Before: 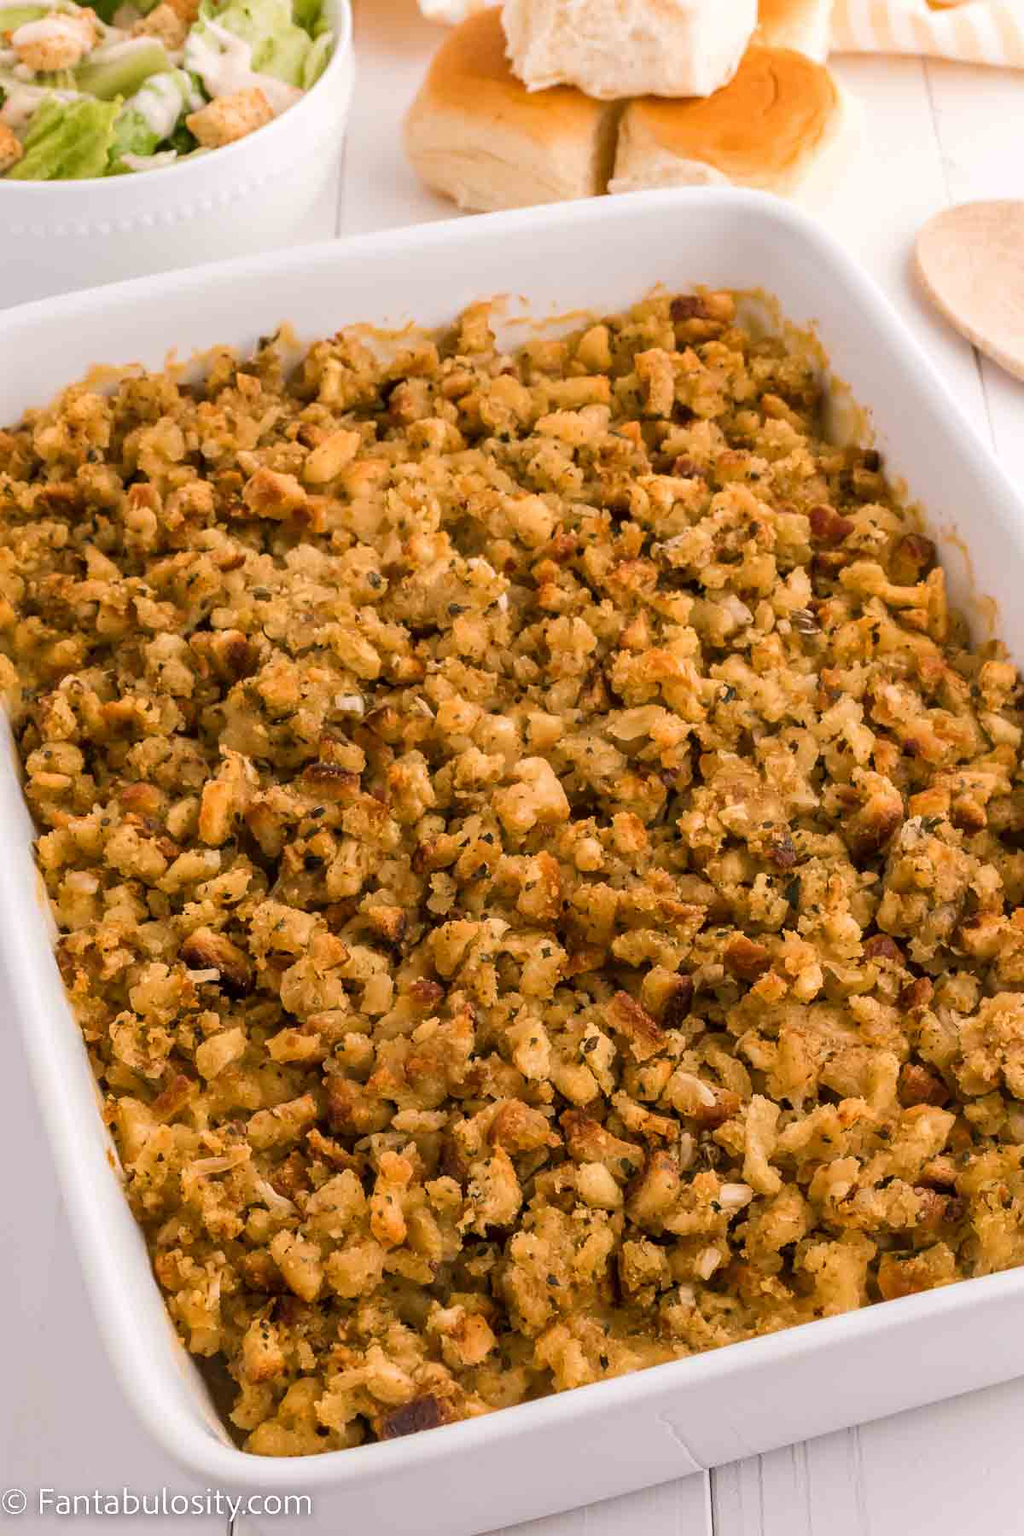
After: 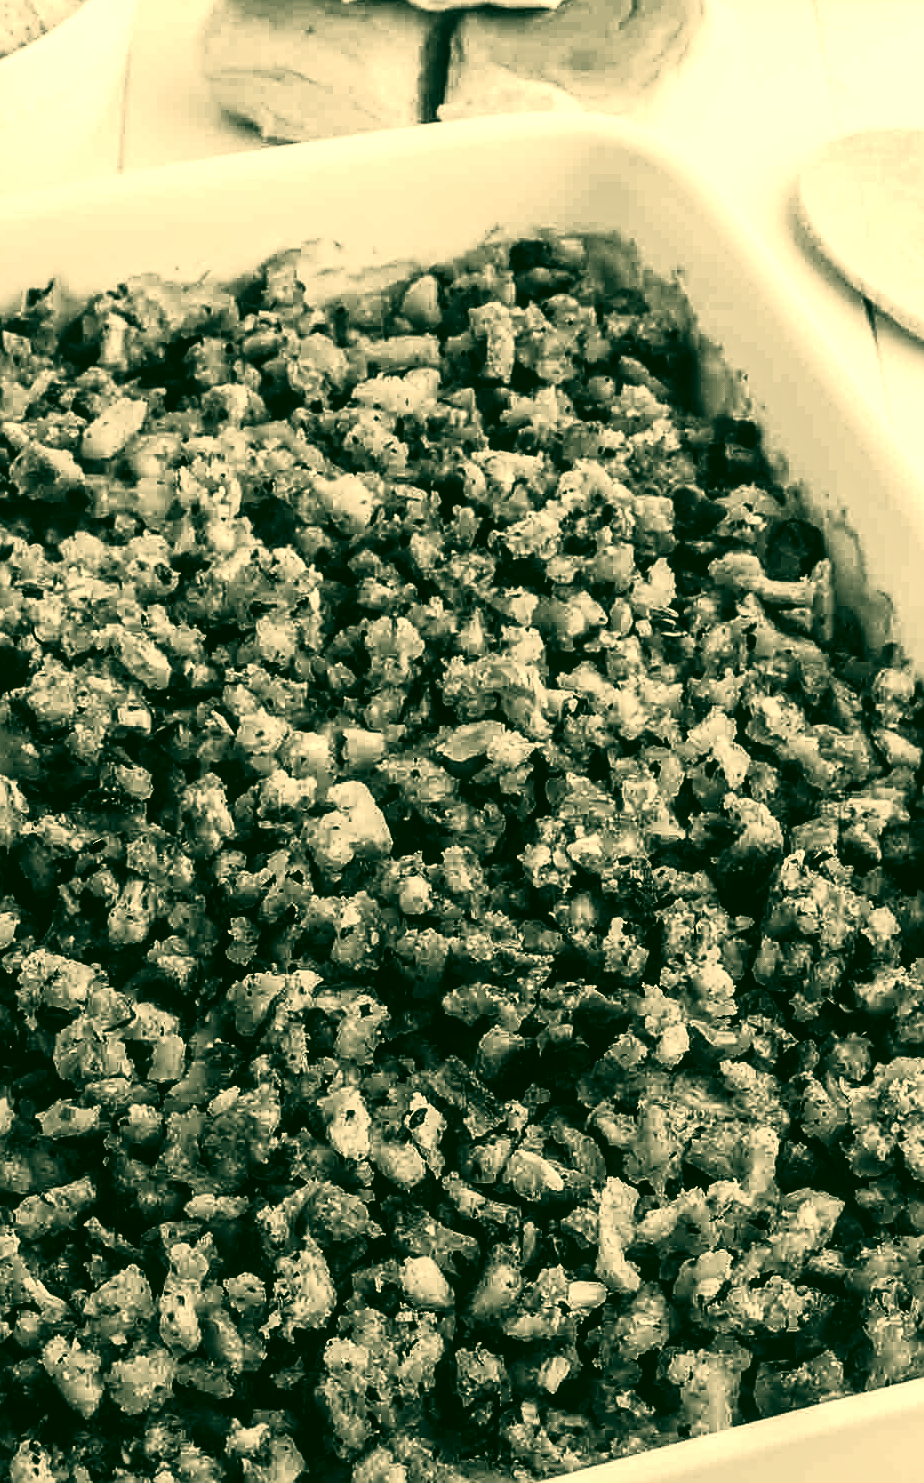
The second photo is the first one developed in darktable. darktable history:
exposure: black level correction -0.001, exposure 0.546 EV, compensate highlight preservation false
sharpen: on, module defaults
crop: left 22.938%, top 5.91%, bottom 11.662%
contrast brightness saturation: contrast -0.029, brightness -0.581, saturation -0.993
tone curve: curves: ch0 [(0.016, 0.011) (0.084, 0.026) (0.469, 0.508) (0.721, 0.862) (1, 1)], color space Lab, independent channels, preserve colors none
local contrast: on, module defaults
color correction: highlights a* 5.67, highlights b* 32.86, shadows a* -25.17, shadows b* 3.78
